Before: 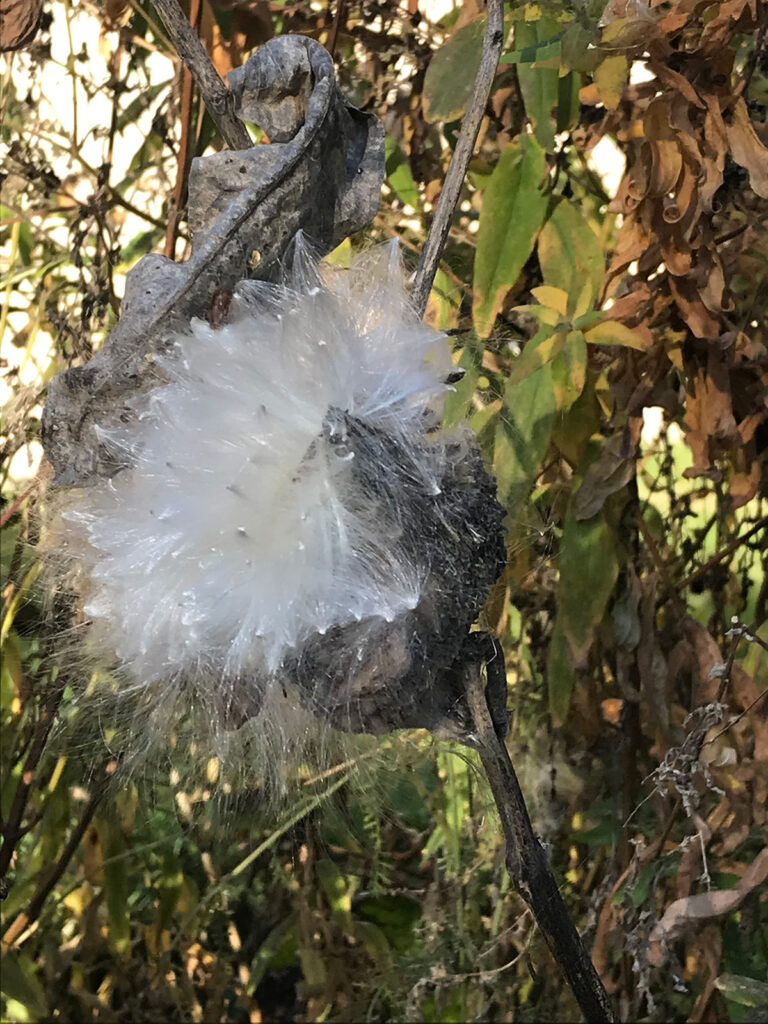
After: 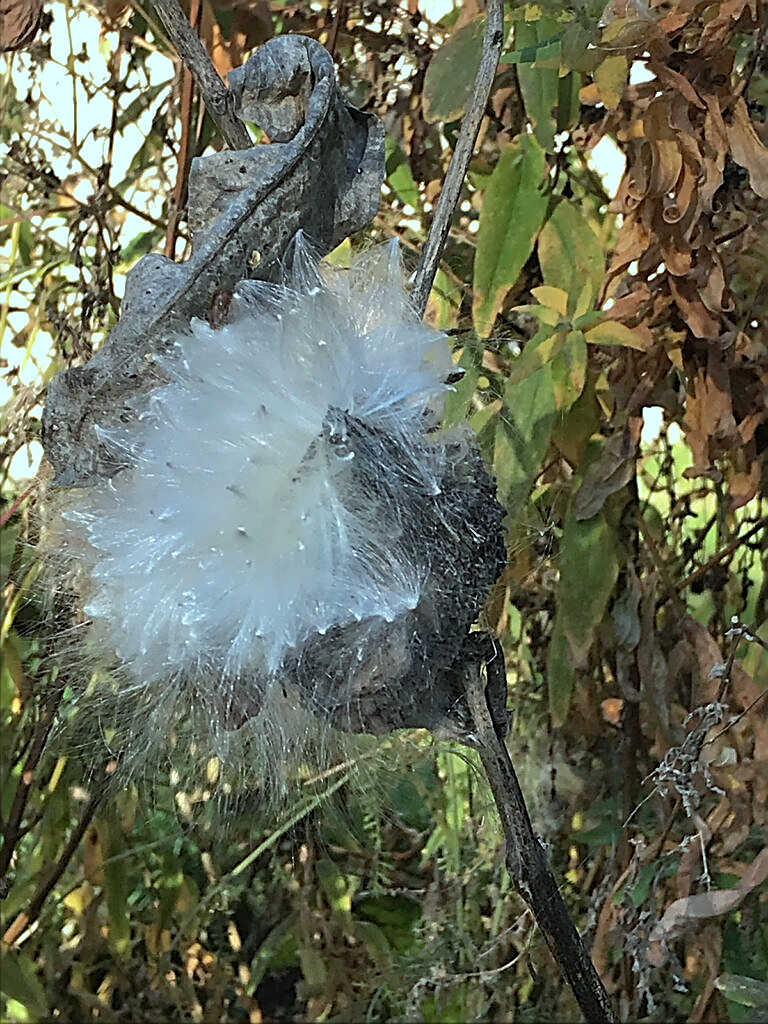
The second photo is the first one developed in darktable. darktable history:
sharpen: amount 0.993
tone equalizer: on, module defaults
color correction: highlights a* -10.11, highlights b* -9.87
shadows and highlights: on, module defaults
